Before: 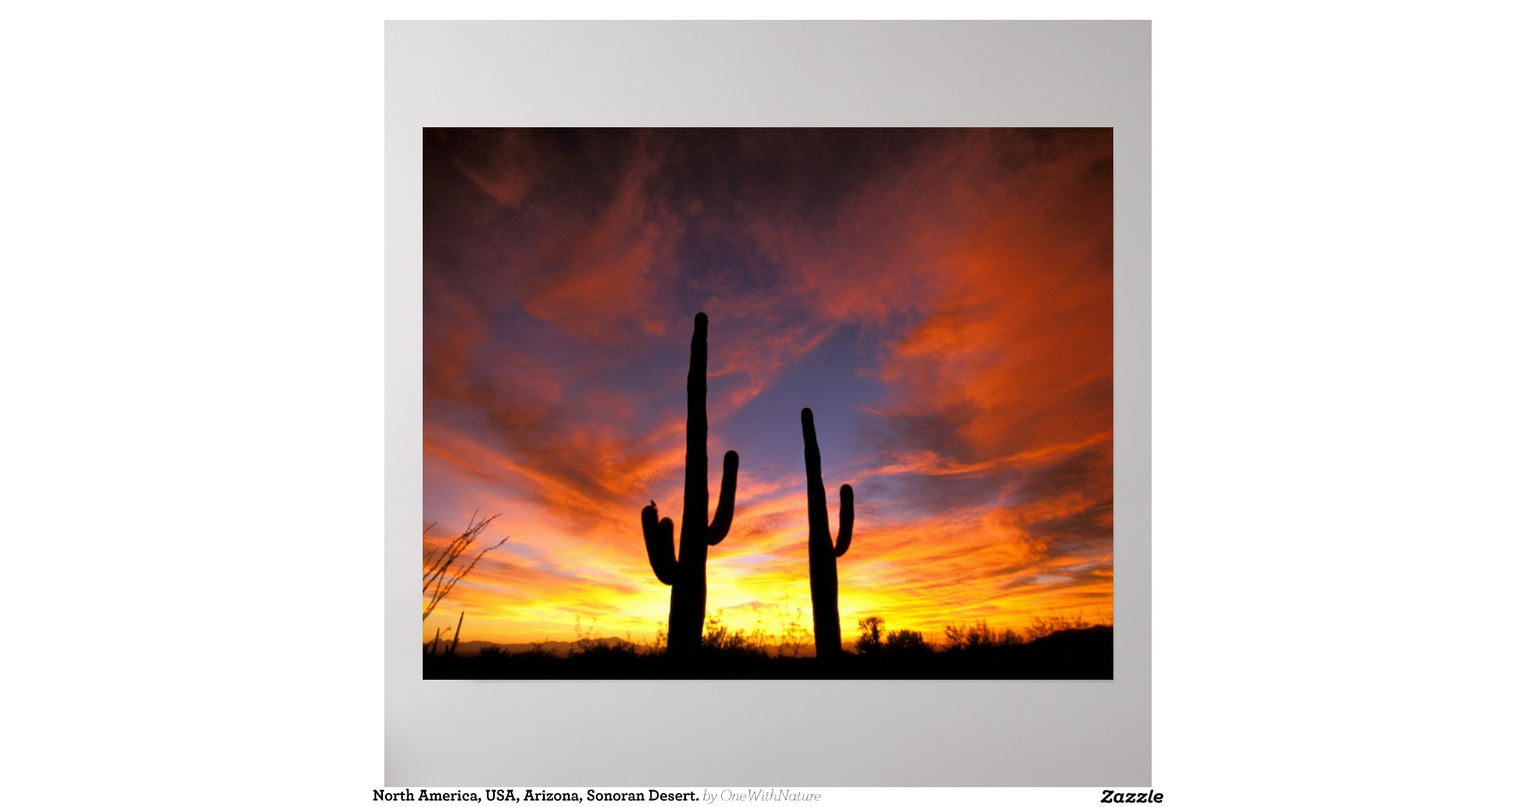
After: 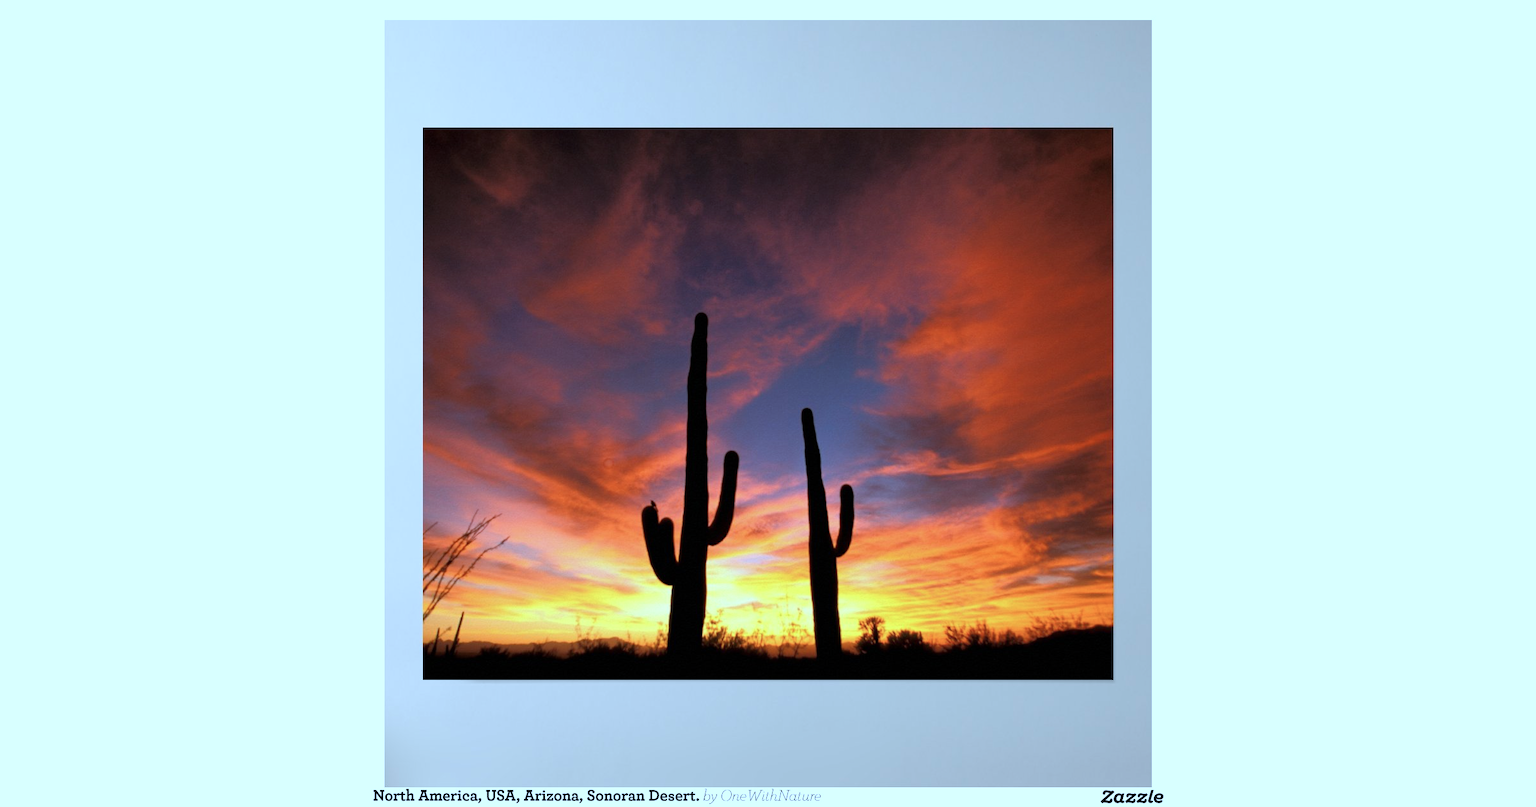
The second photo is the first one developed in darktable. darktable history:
color correction: highlights a* -8.8, highlights b* -22.88
